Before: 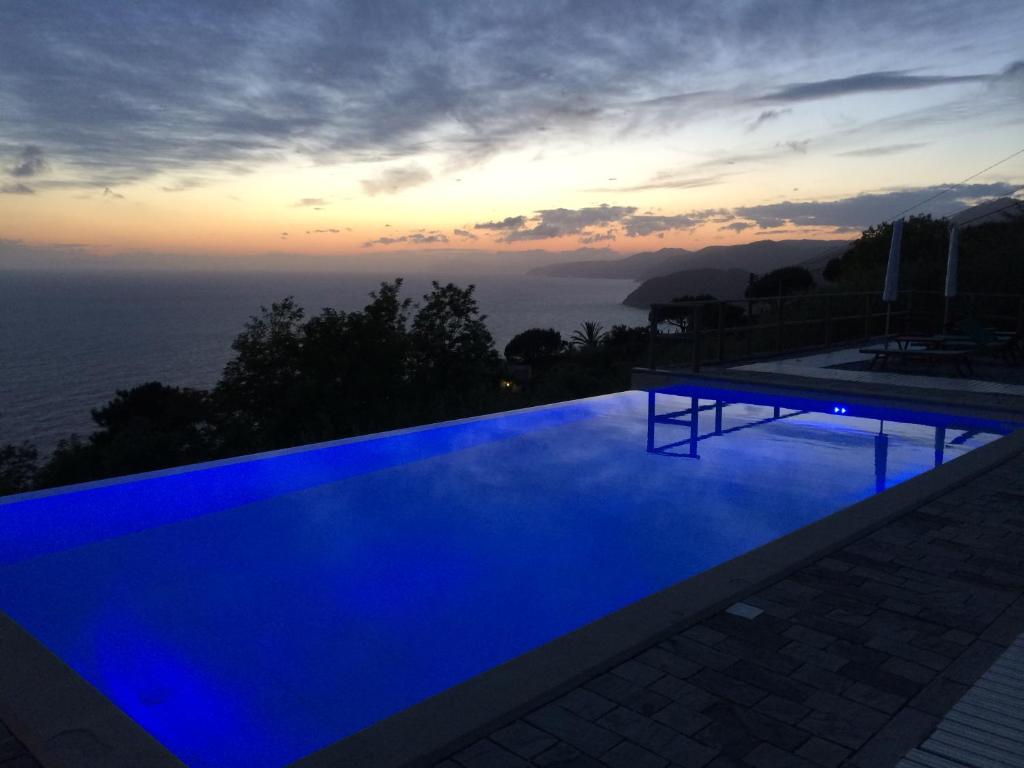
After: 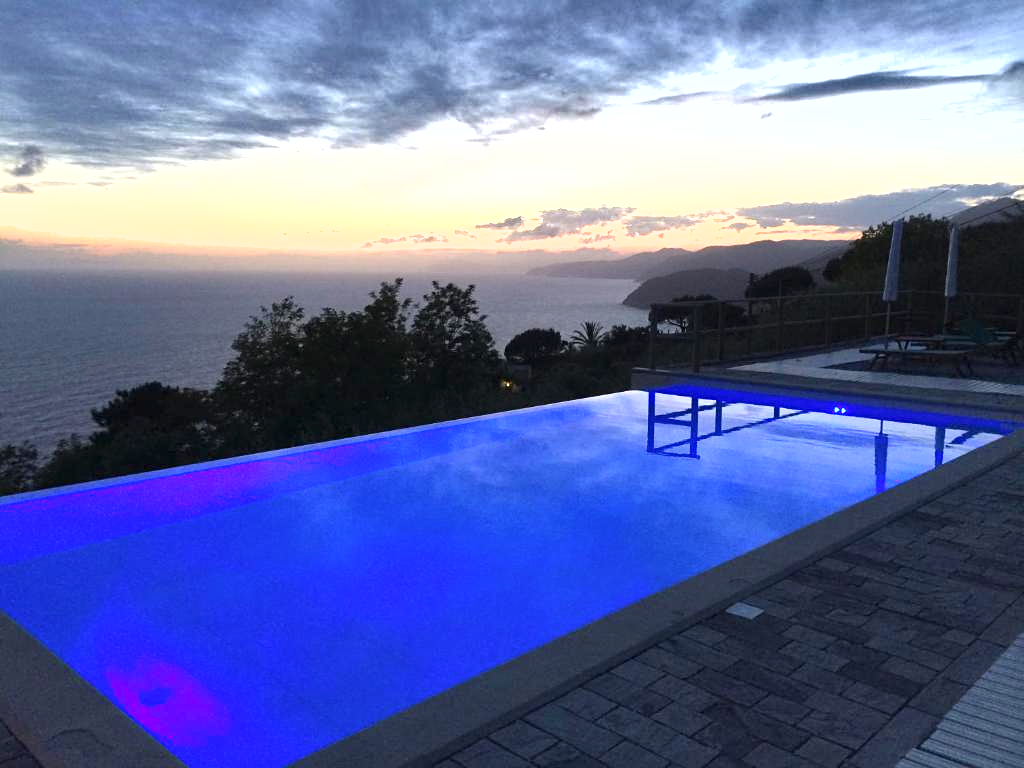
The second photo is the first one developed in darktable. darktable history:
exposure: black level correction 0, exposure 1.343 EV, compensate highlight preservation false
sharpen: amount 0.209
shadows and highlights: radius 109.68, shadows 45.56, highlights -66.2, low approximation 0.01, soften with gaussian
